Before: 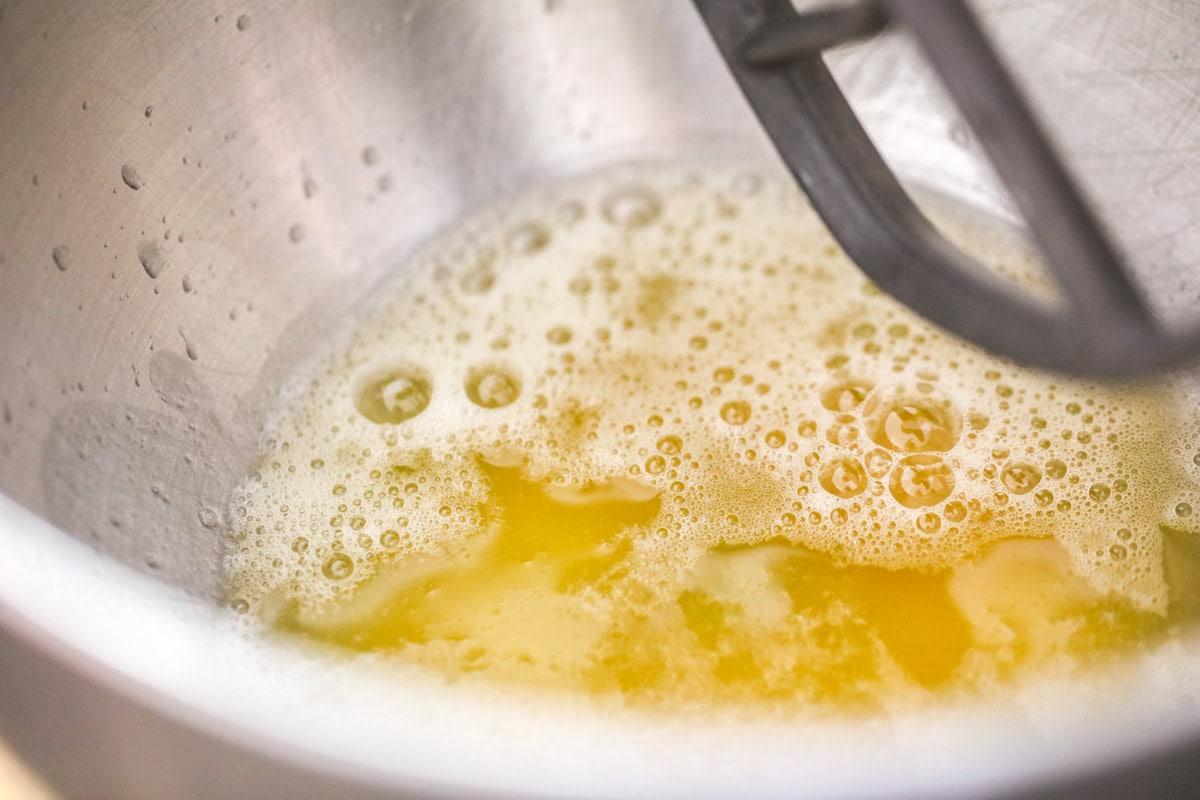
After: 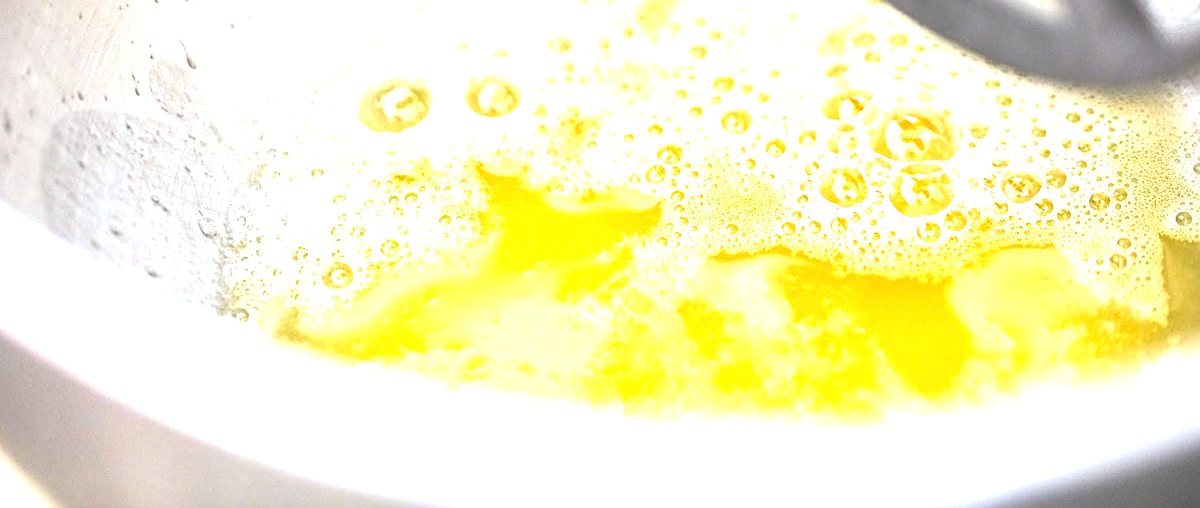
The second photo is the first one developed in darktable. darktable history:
sharpen: on, module defaults
exposure: black level correction 0, exposure 1.4 EV, compensate highlight preservation false
crop and rotate: top 36.435%
white balance: red 0.925, blue 1.046
